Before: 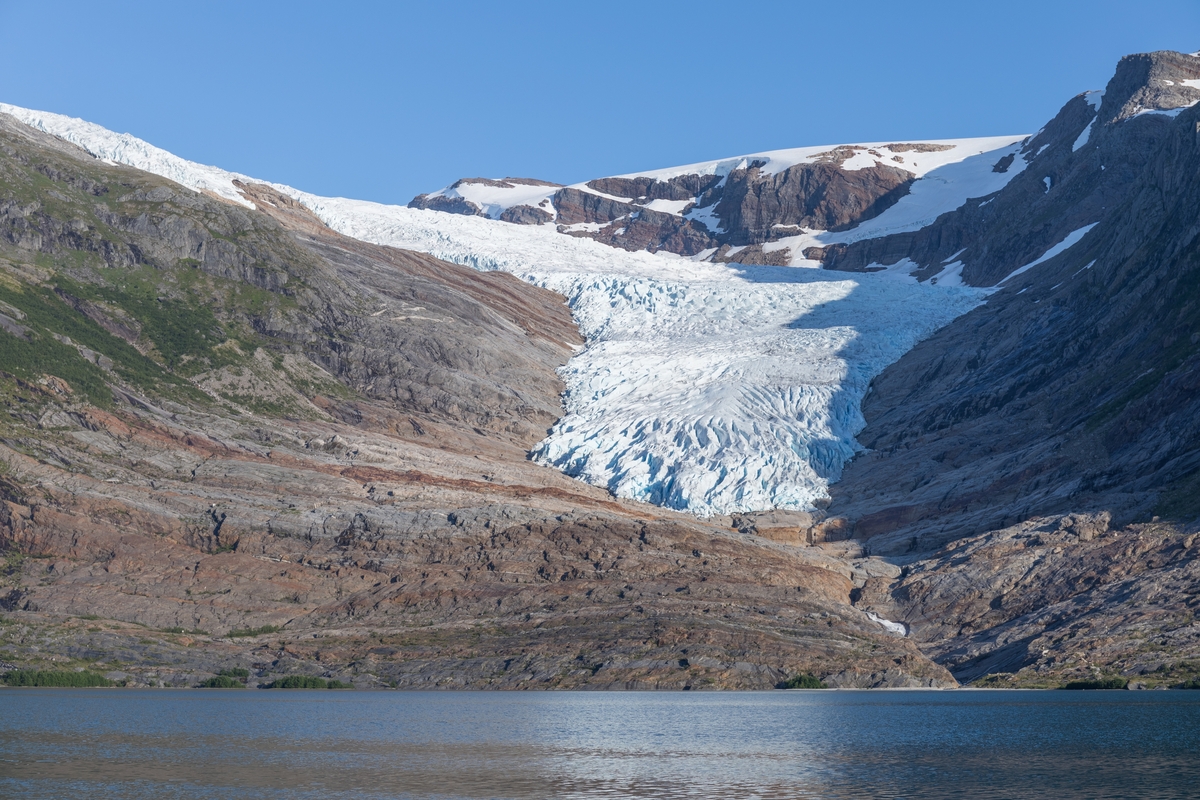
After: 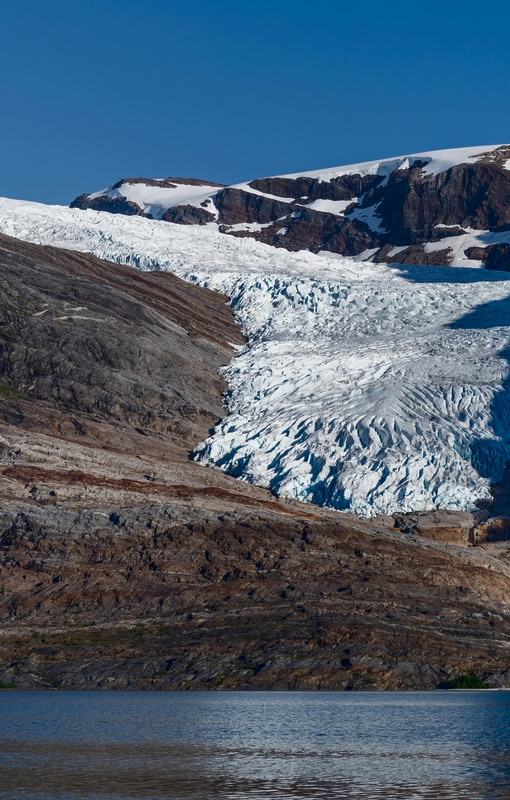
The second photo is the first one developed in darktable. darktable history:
crop: left 28.233%, right 29.192%
contrast brightness saturation: brightness -0.534
shadows and highlights: soften with gaussian
